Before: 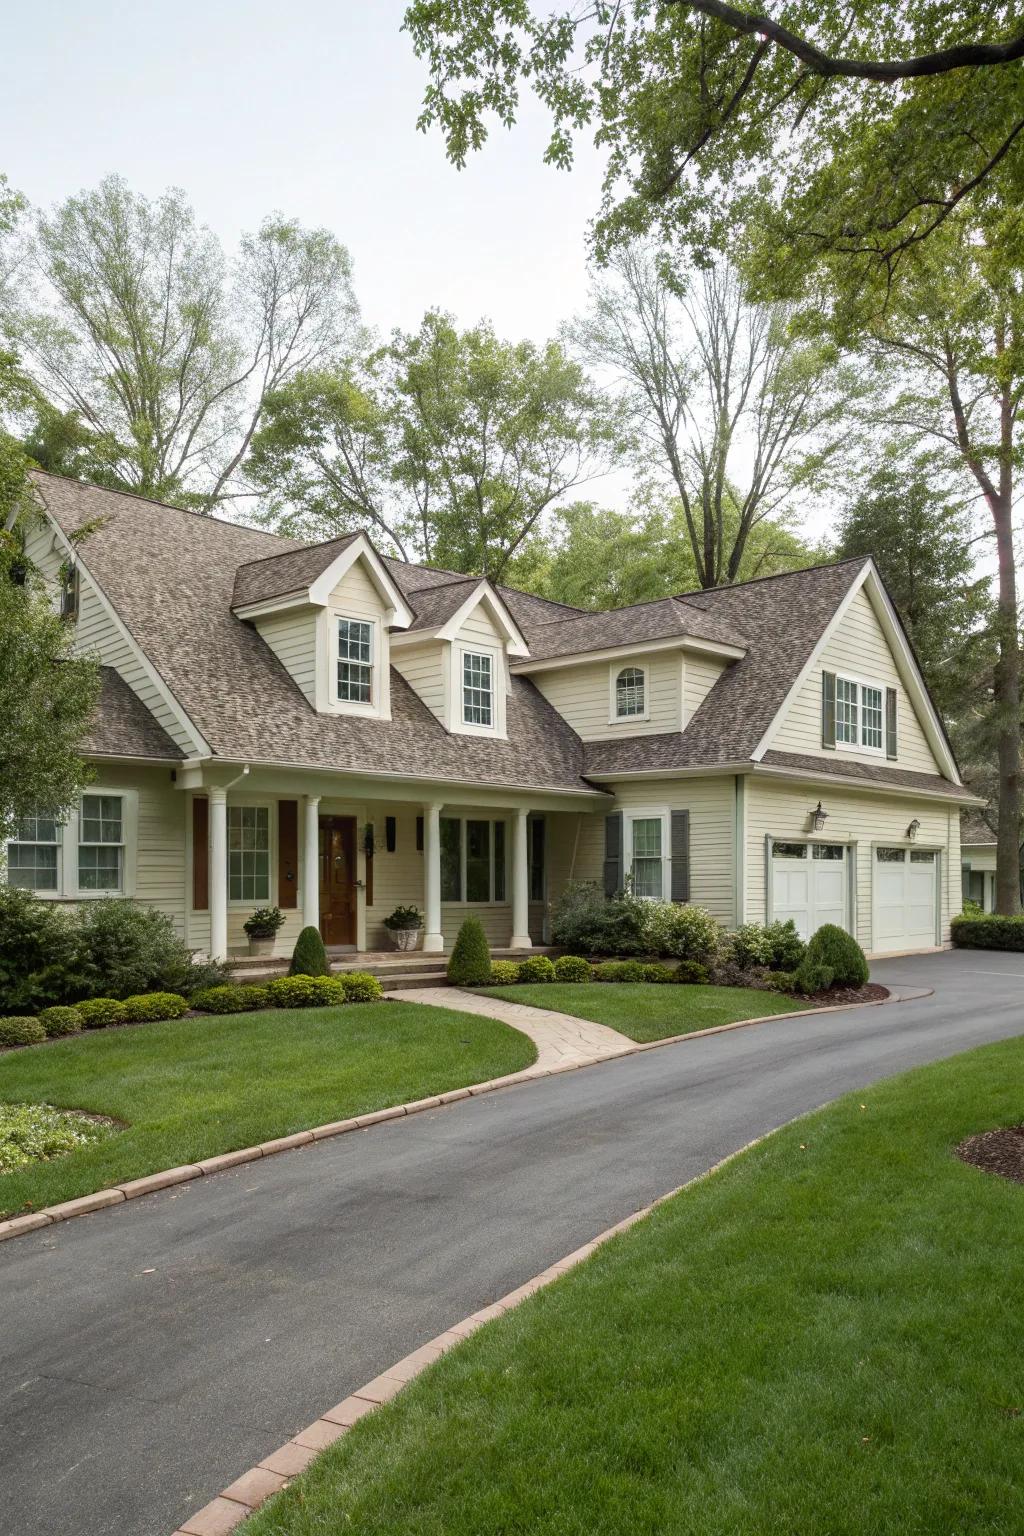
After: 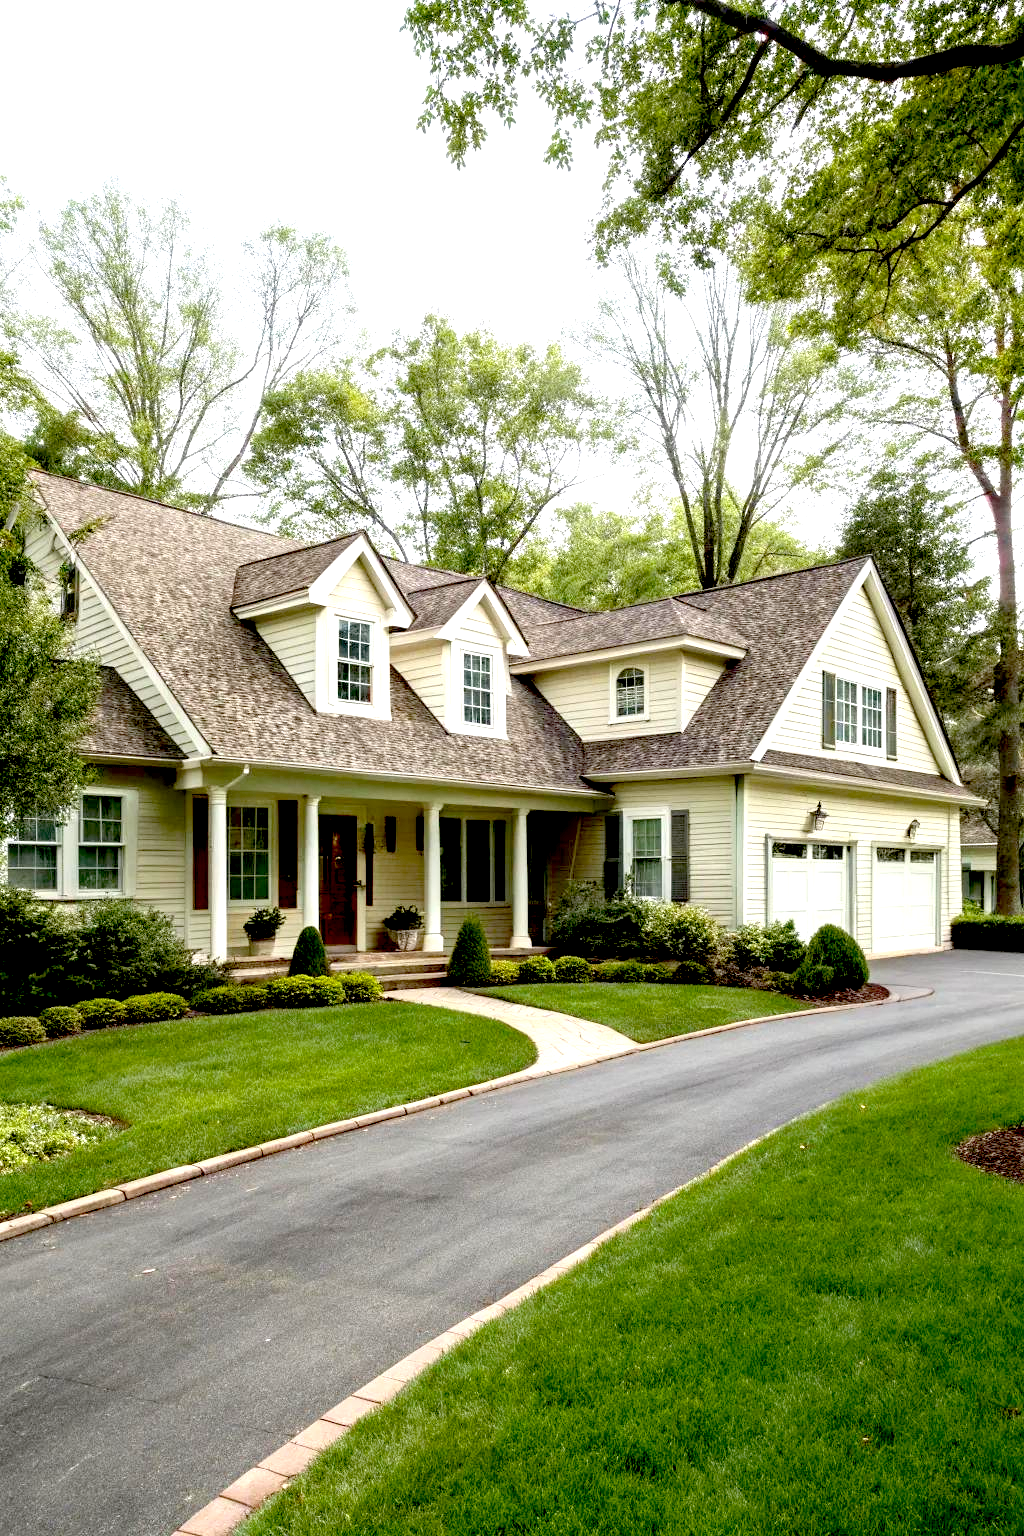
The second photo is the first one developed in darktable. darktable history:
exposure: black level correction 0.033, exposure 0.906 EV, compensate exposure bias true, compensate highlight preservation false
